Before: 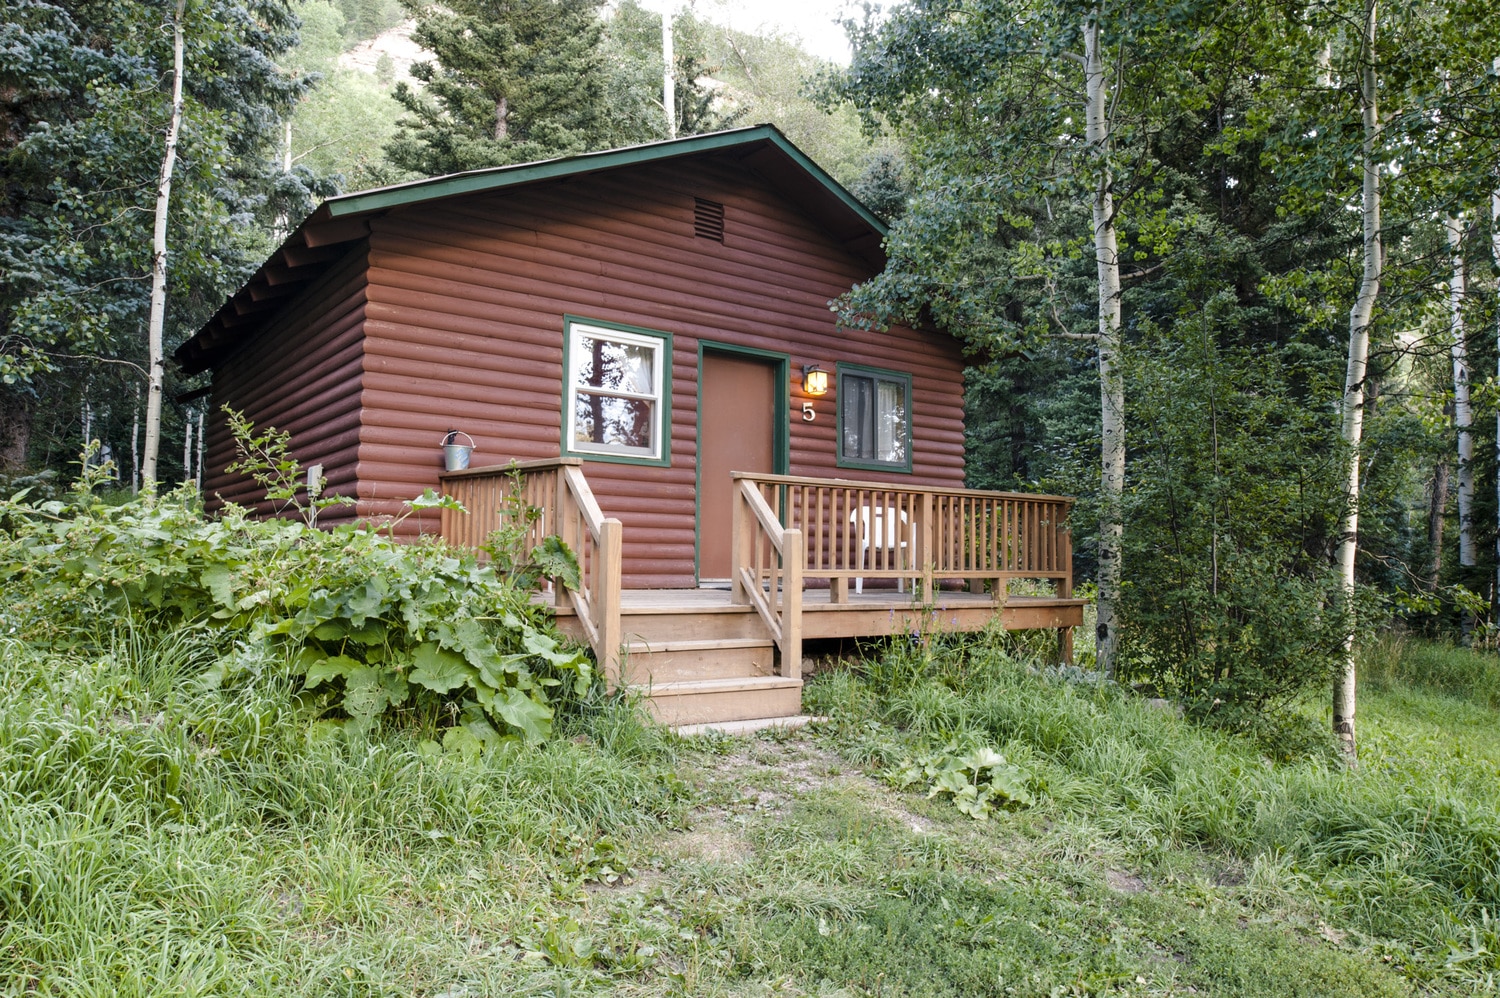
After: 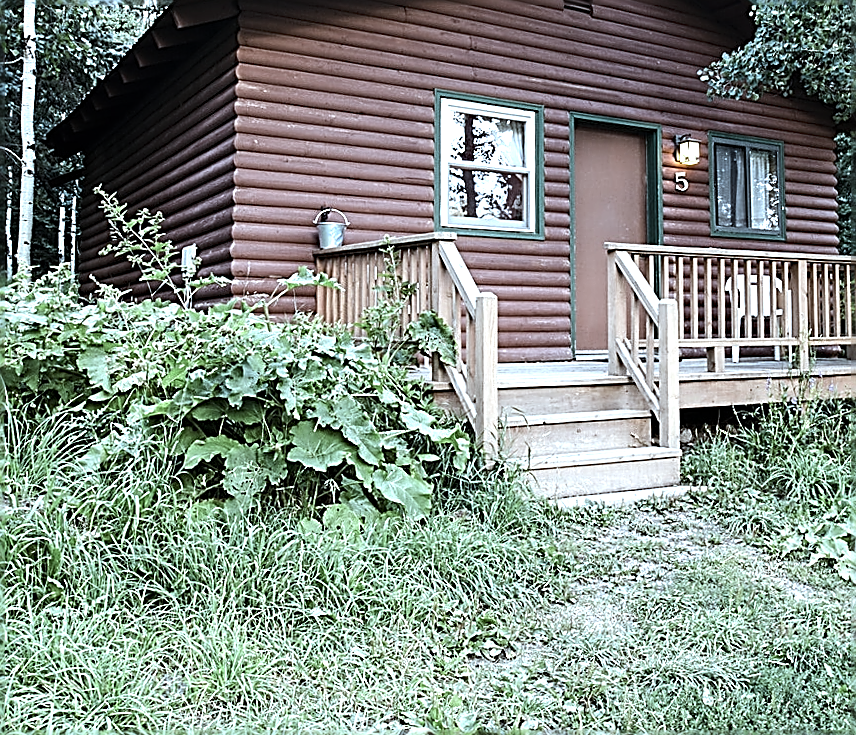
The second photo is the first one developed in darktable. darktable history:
sharpen: amount 1.861
crop: left 8.966%, top 23.852%, right 34.699%, bottom 4.703%
color zones: curves: ch2 [(0, 0.5) (0.143, 0.517) (0.286, 0.571) (0.429, 0.522) (0.571, 0.5) (0.714, 0.5) (0.857, 0.5) (1, 0.5)]
white balance: red 1.009, blue 1.027
rotate and perspective: rotation -1.24°, automatic cropping off
color correction: highlights a* -12.64, highlights b* -18.1, saturation 0.7
tone equalizer: -8 EV -0.75 EV, -7 EV -0.7 EV, -6 EV -0.6 EV, -5 EV -0.4 EV, -3 EV 0.4 EV, -2 EV 0.6 EV, -1 EV 0.7 EV, +0 EV 0.75 EV, edges refinement/feathering 500, mask exposure compensation -1.57 EV, preserve details no
